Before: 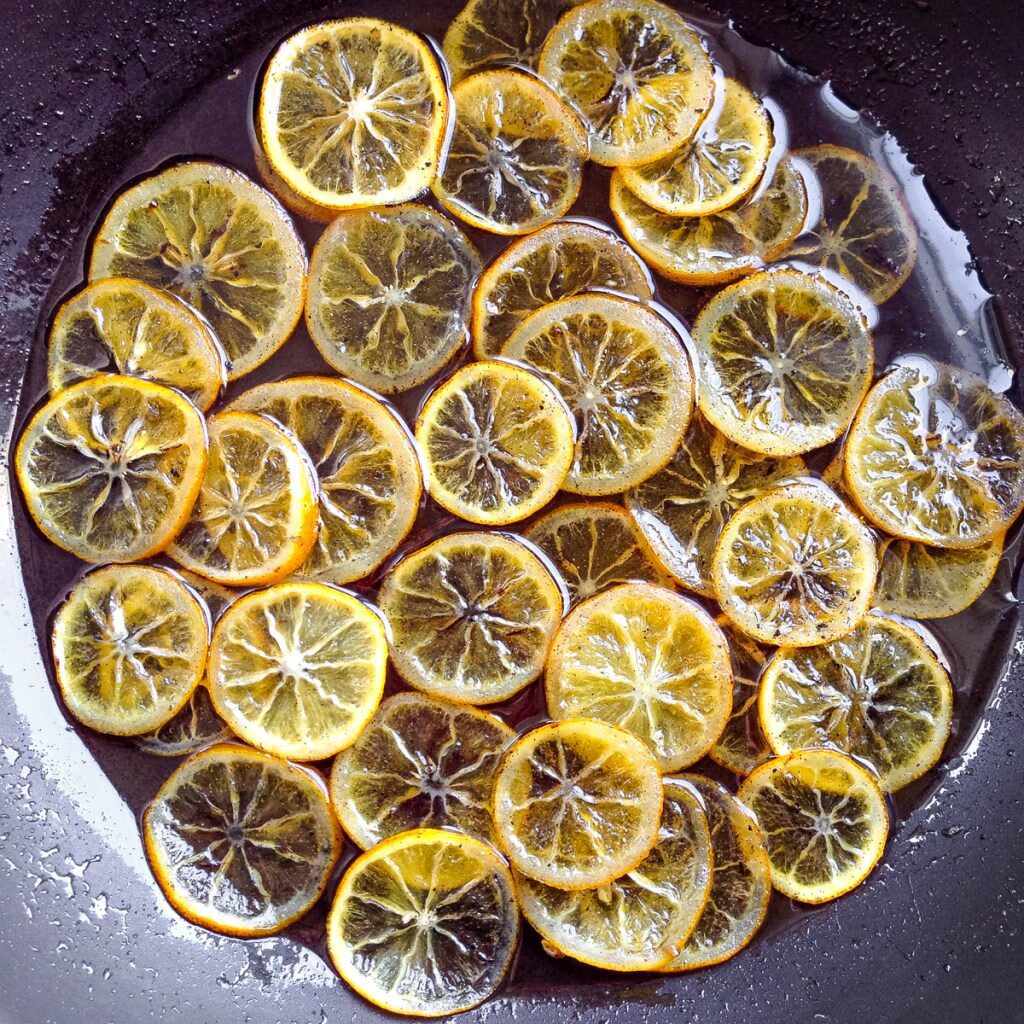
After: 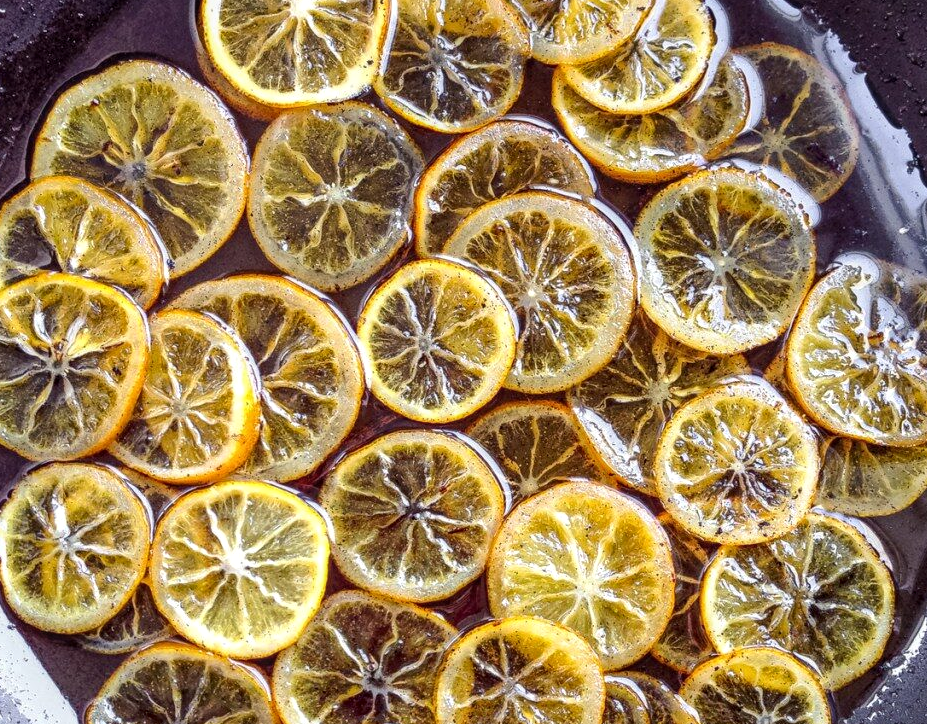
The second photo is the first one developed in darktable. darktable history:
crop: left 5.727%, top 9.996%, right 3.656%, bottom 19.266%
exposure: compensate highlight preservation false
local contrast: on, module defaults
